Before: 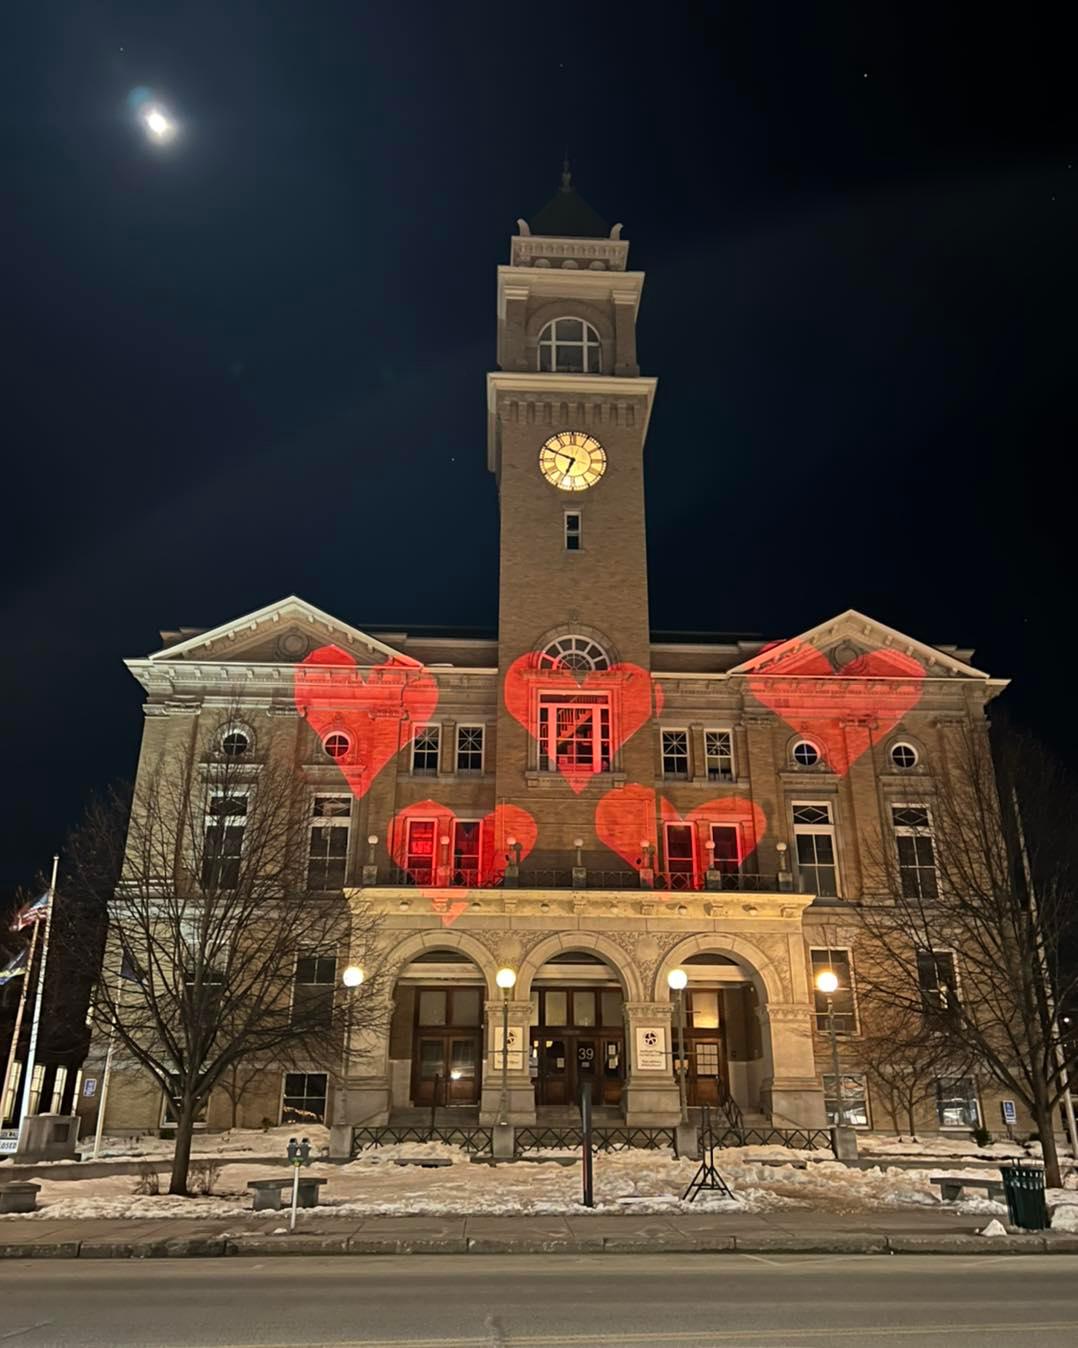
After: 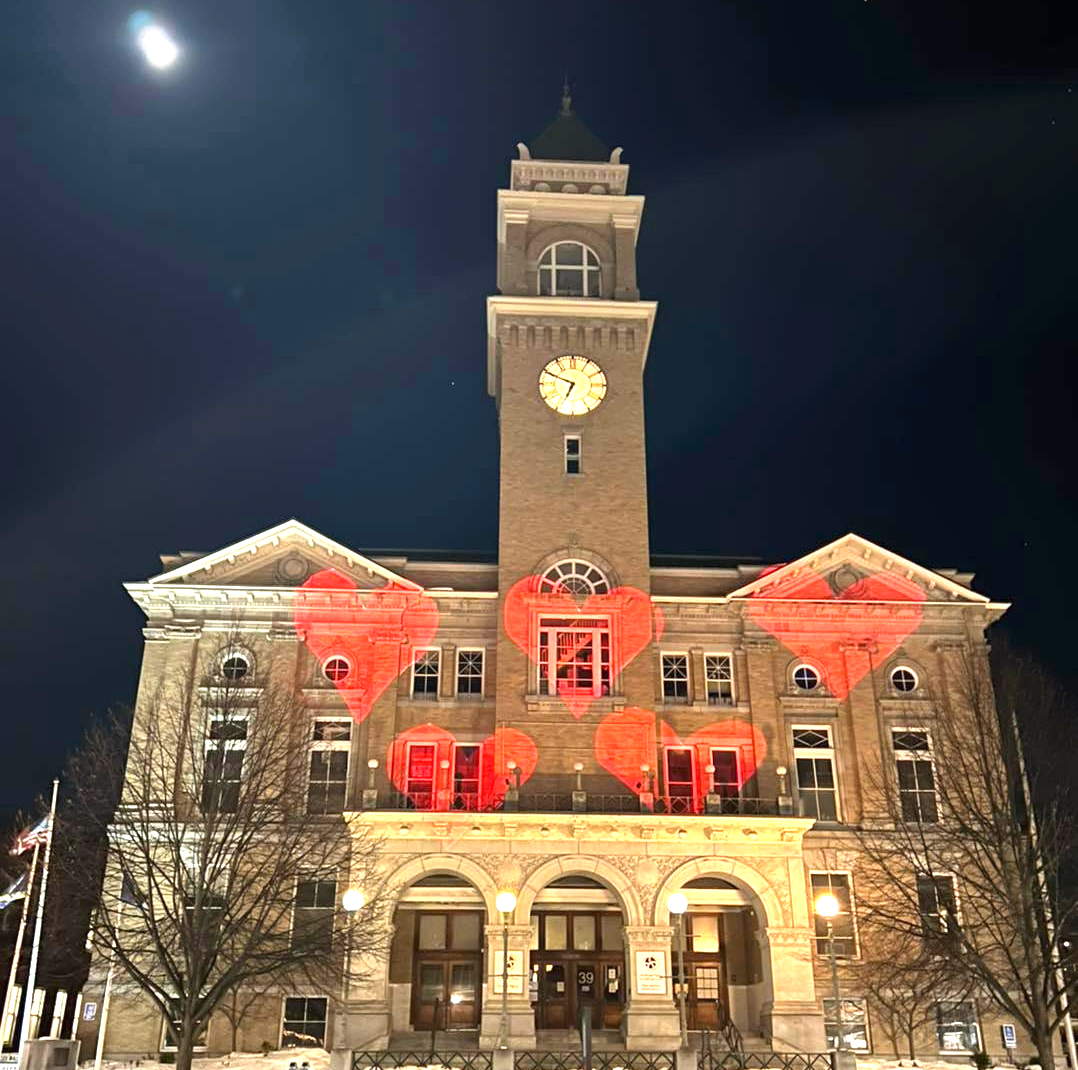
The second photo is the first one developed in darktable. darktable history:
exposure: black level correction 0, exposure 1.3 EV, compensate highlight preservation false
crop and rotate: top 5.667%, bottom 14.937%
